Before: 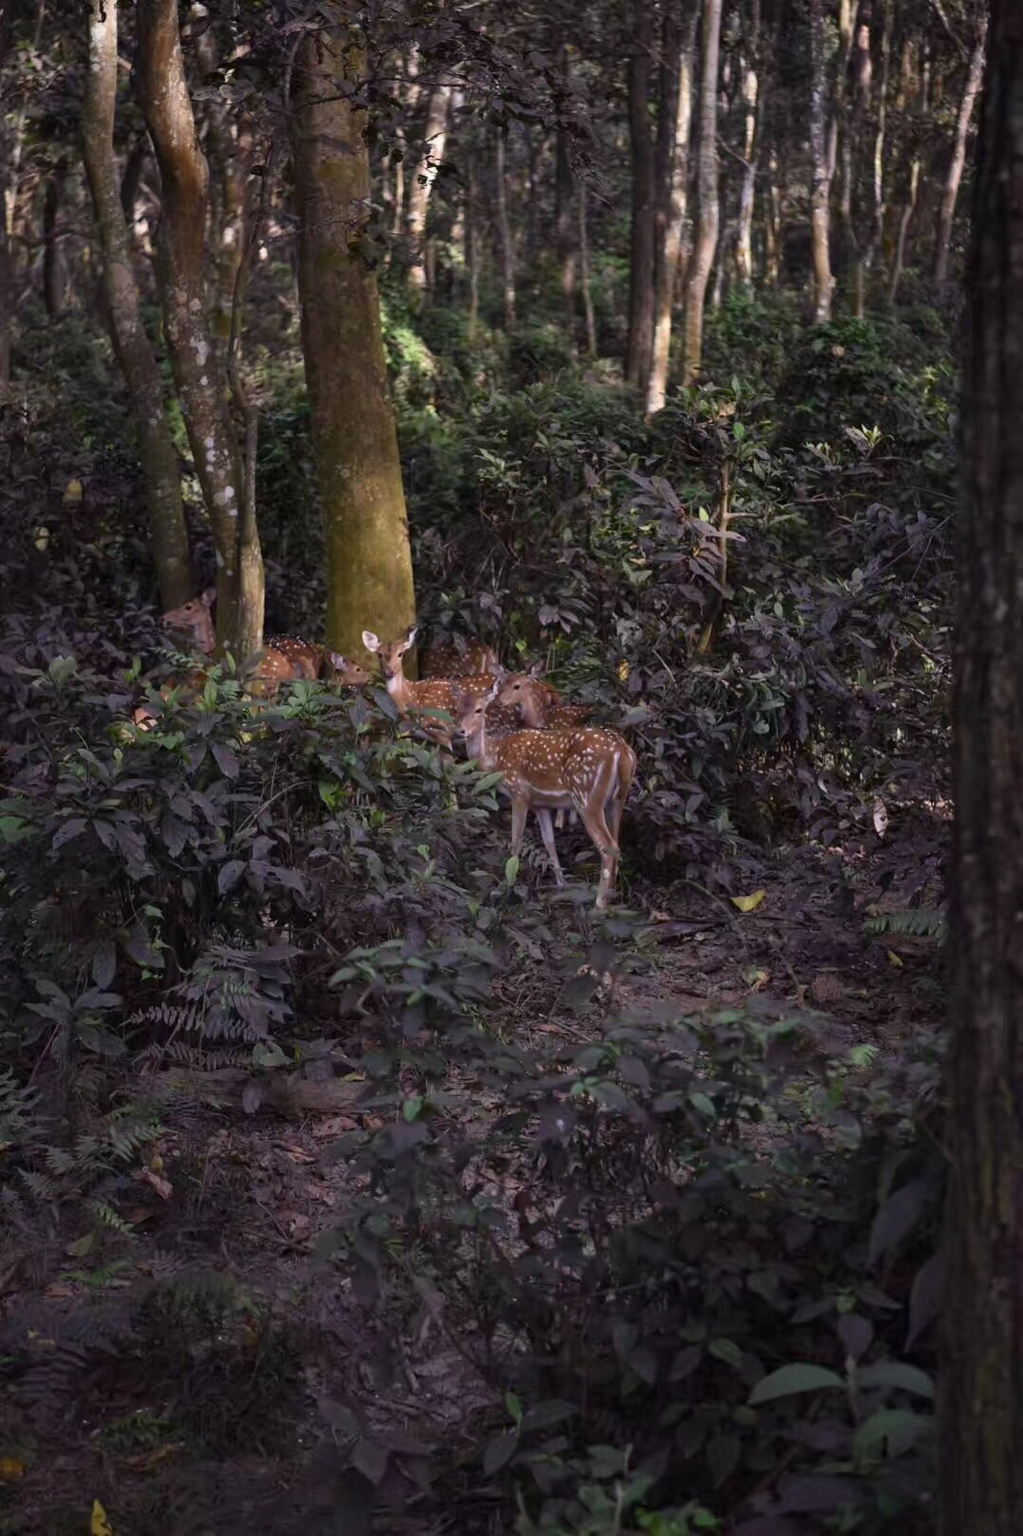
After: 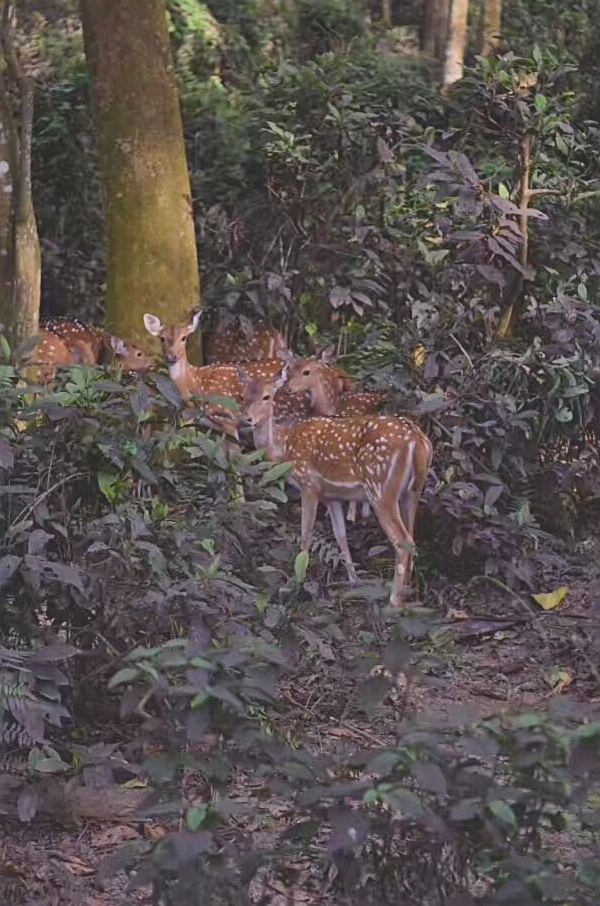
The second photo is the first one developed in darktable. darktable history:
contrast brightness saturation: contrast -0.276
crop and rotate: left 22.147%, top 21.718%, right 22.12%, bottom 22.226%
shadows and highlights: soften with gaussian
sharpen: on, module defaults
